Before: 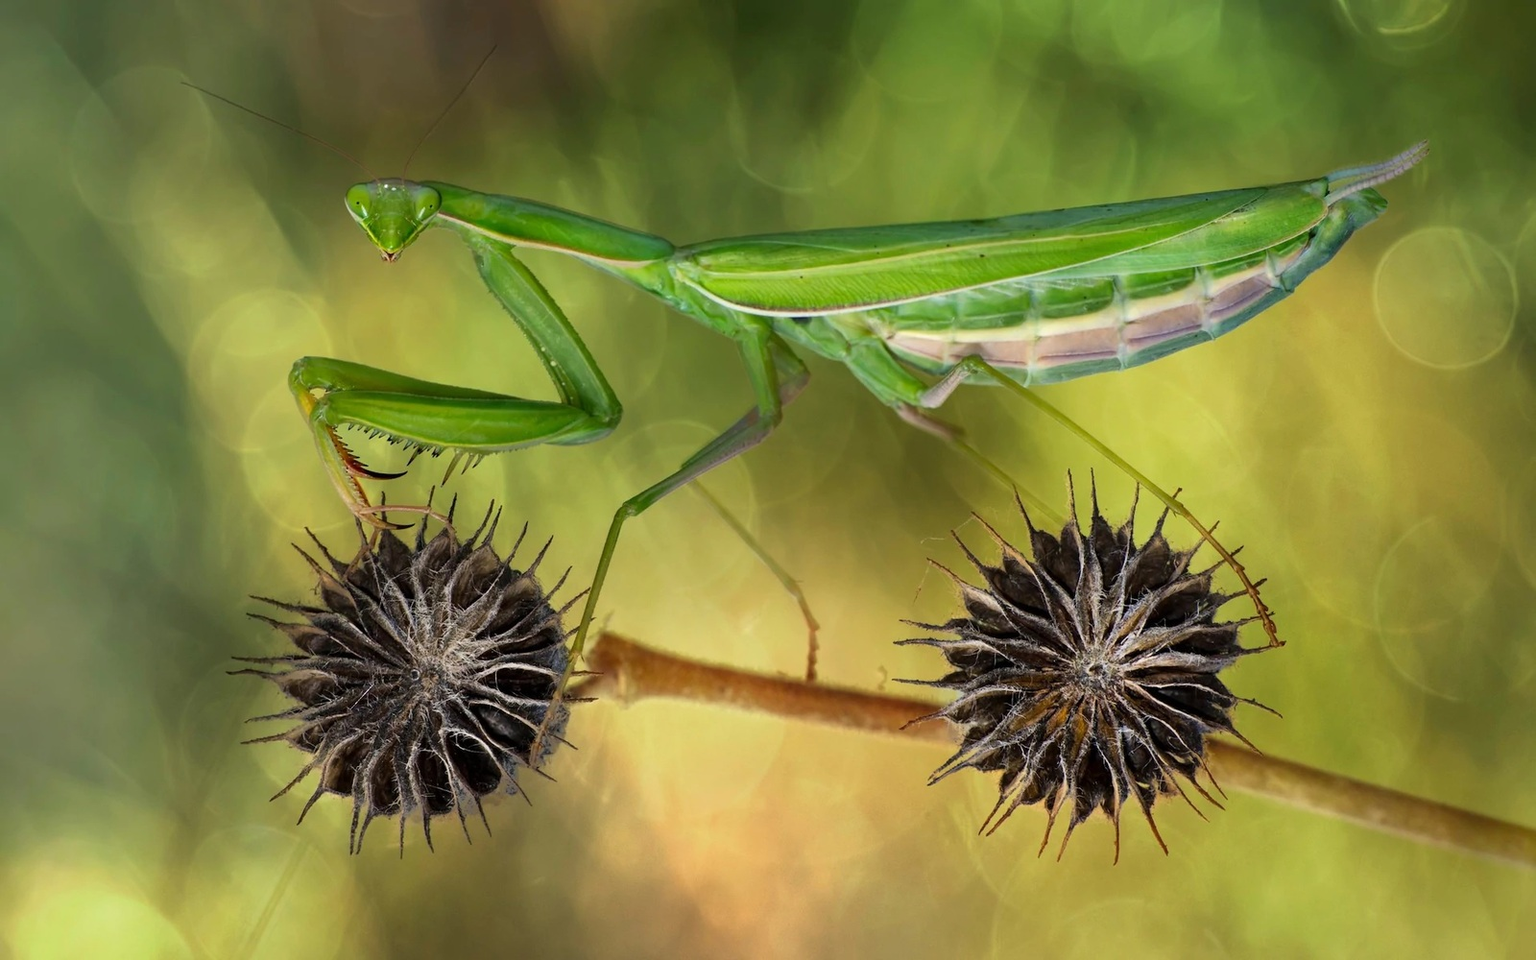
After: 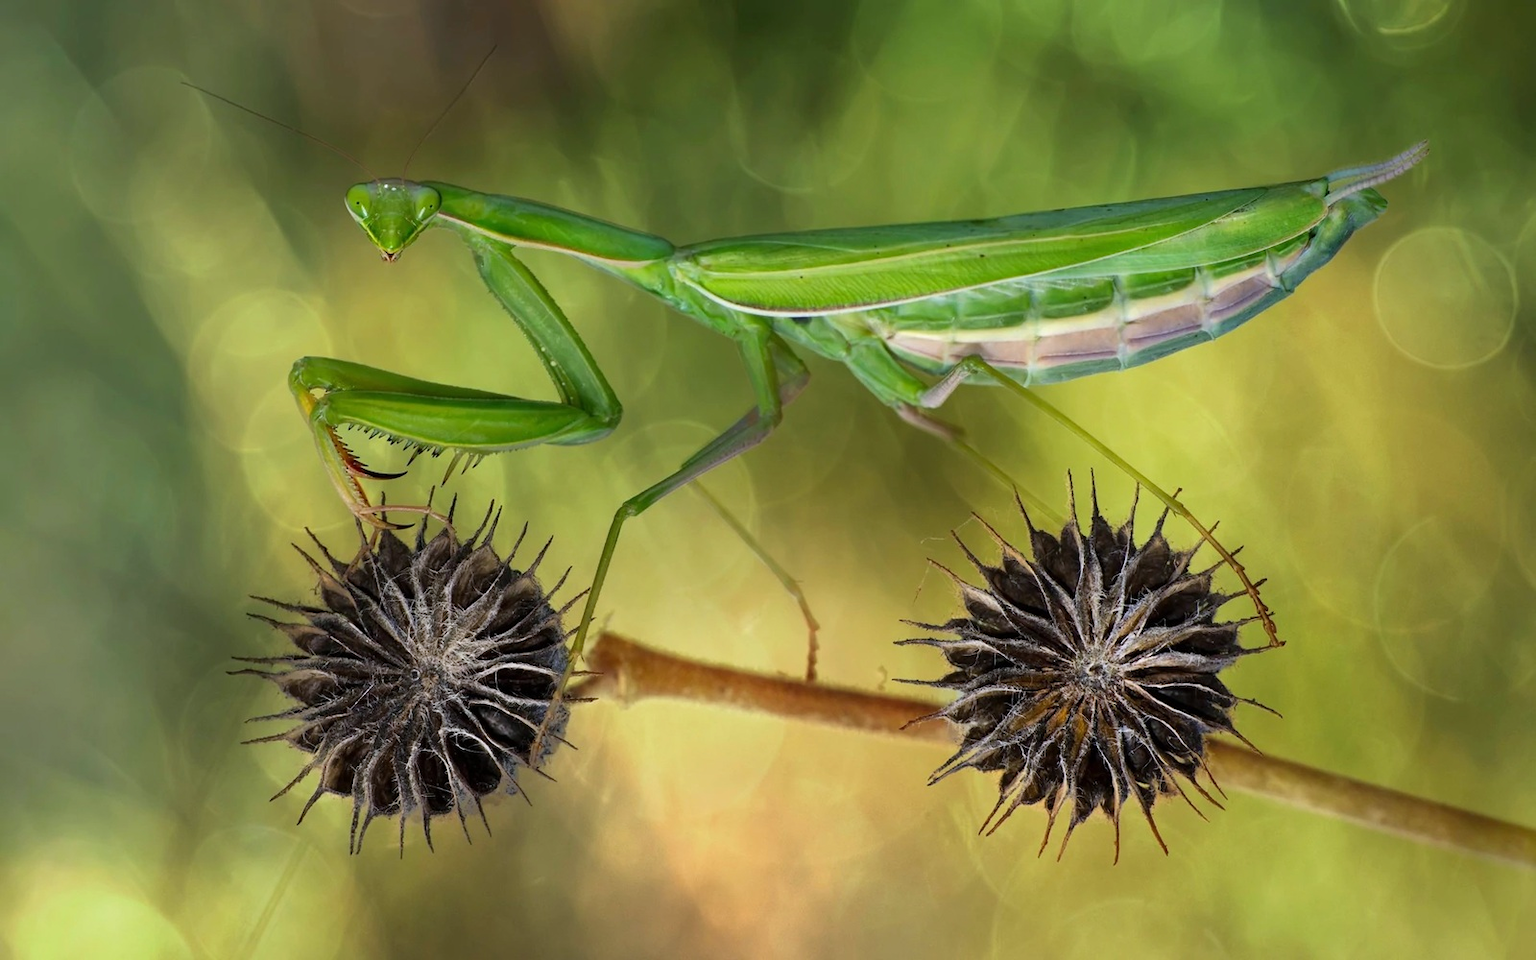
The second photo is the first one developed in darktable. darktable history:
white balance: red 0.983, blue 1.036
tone equalizer: on, module defaults
